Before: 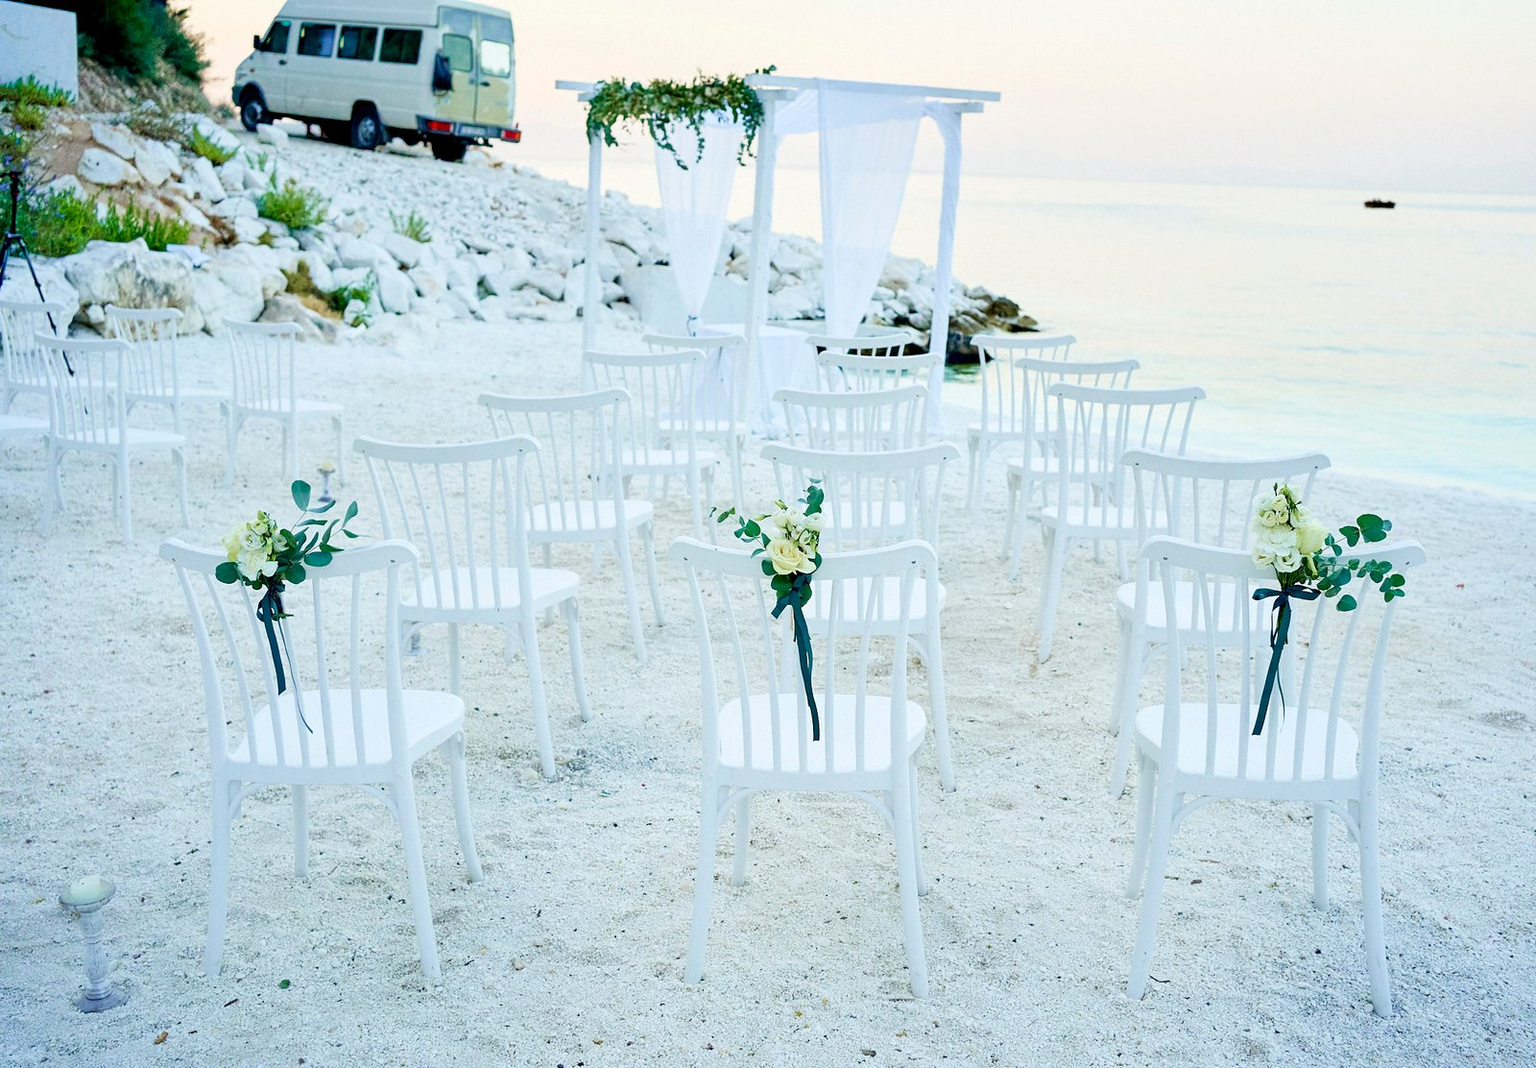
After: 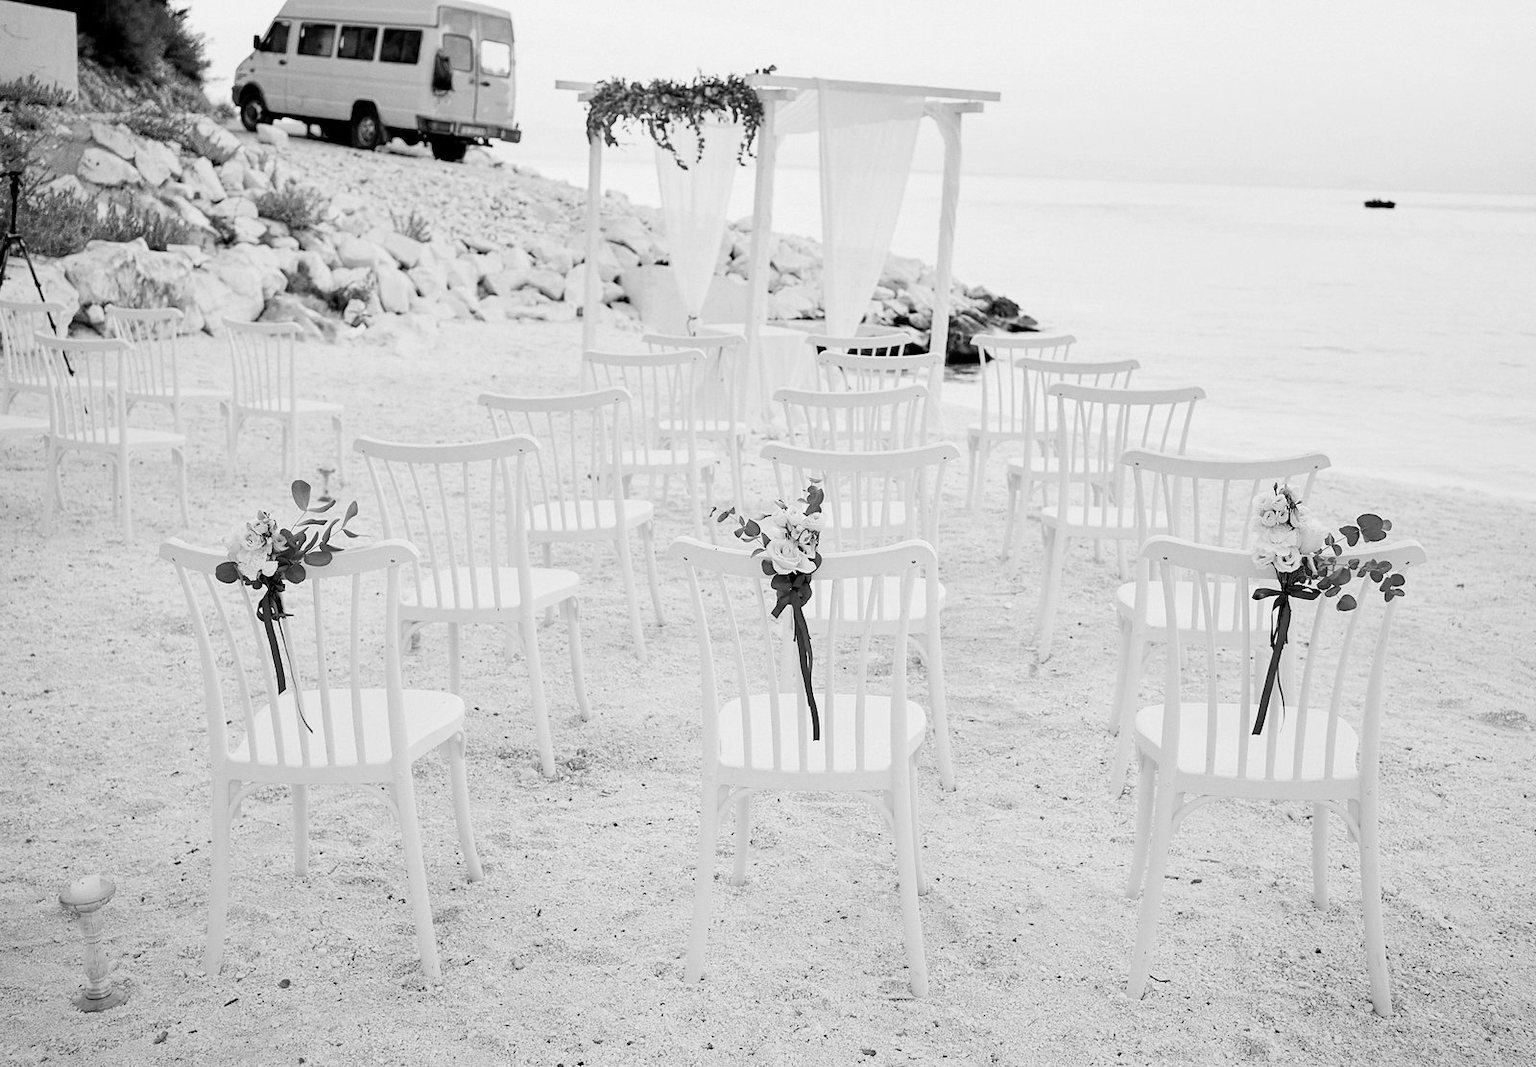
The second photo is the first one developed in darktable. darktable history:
monochrome: a 32, b 64, size 2.3
white balance: red 0.986, blue 1.01
